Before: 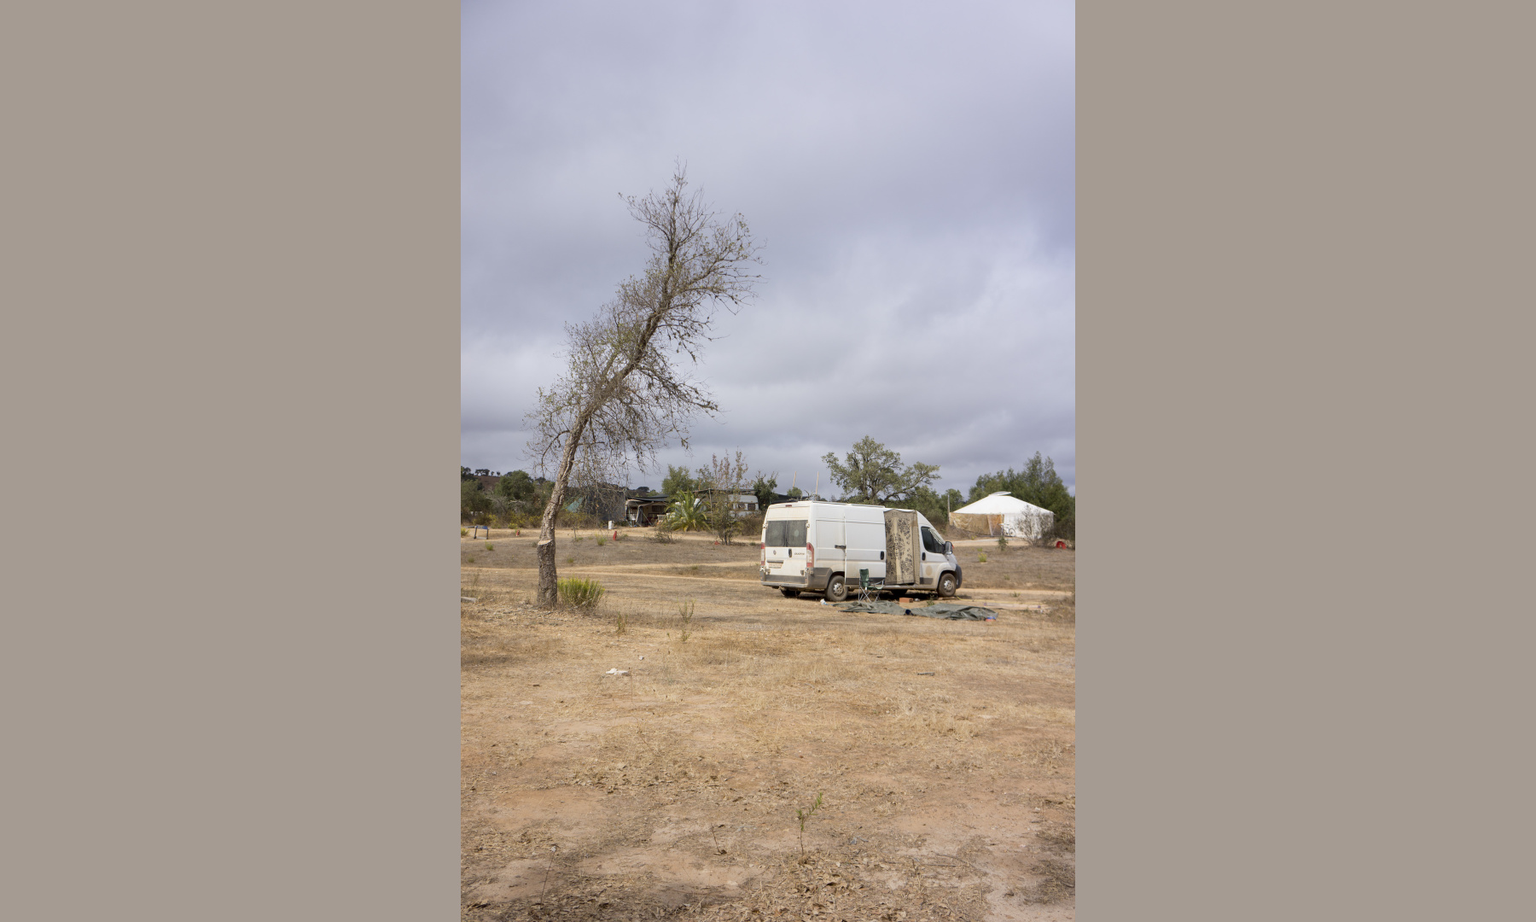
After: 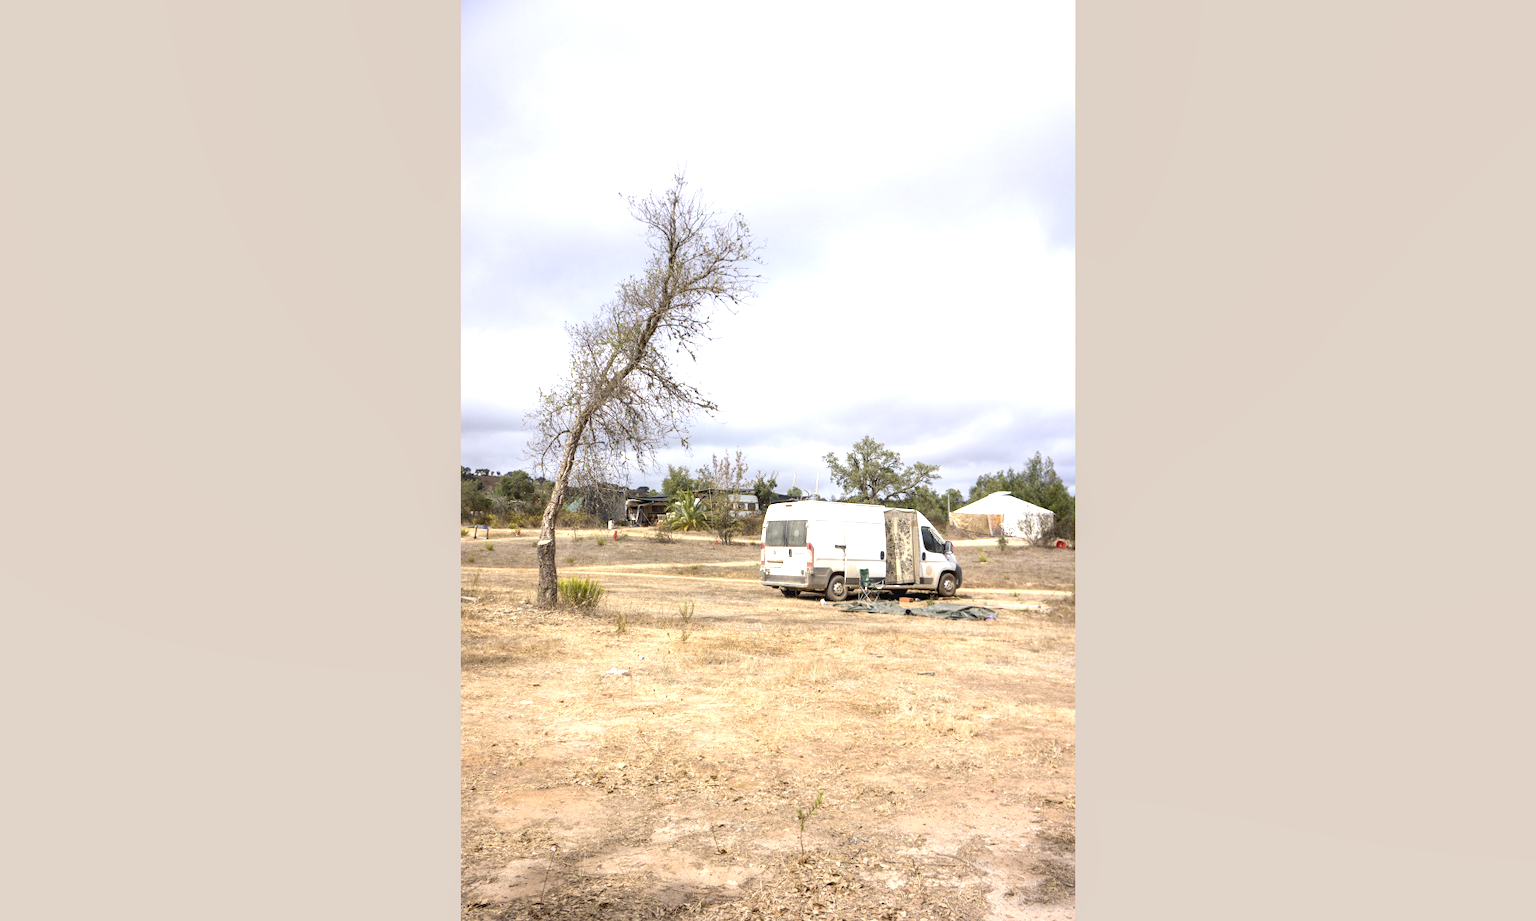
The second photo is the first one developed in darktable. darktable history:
local contrast: on, module defaults
exposure: black level correction 0, exposure 1 EV, compensate exposure bias true, compensate highlight preservation false
